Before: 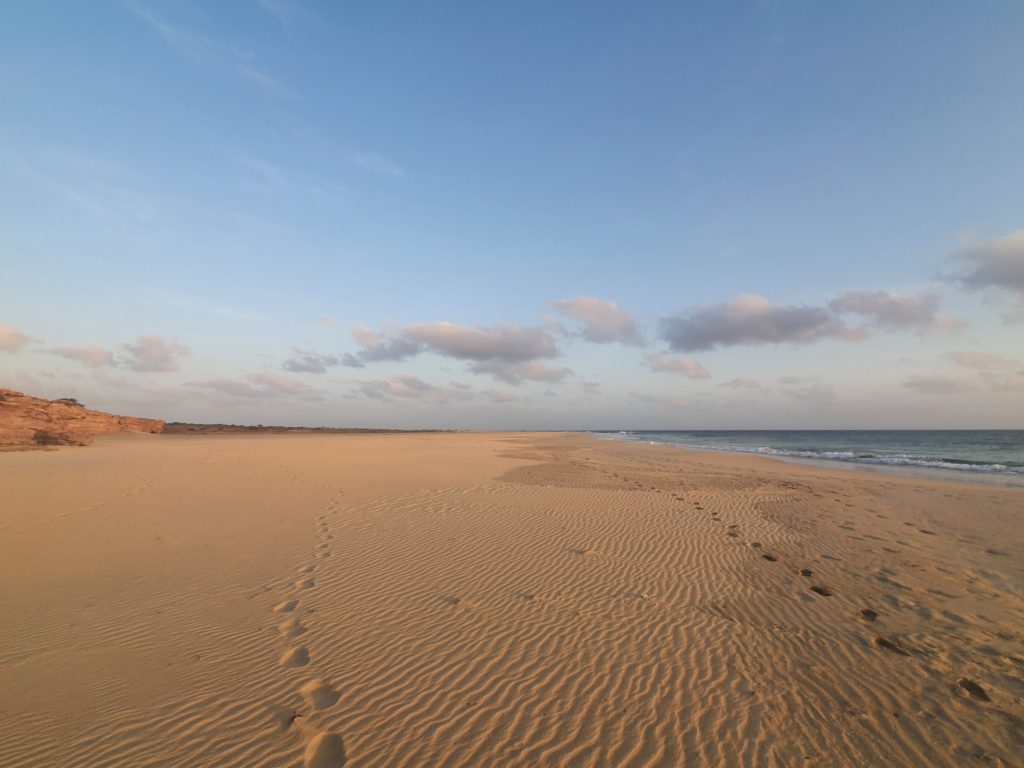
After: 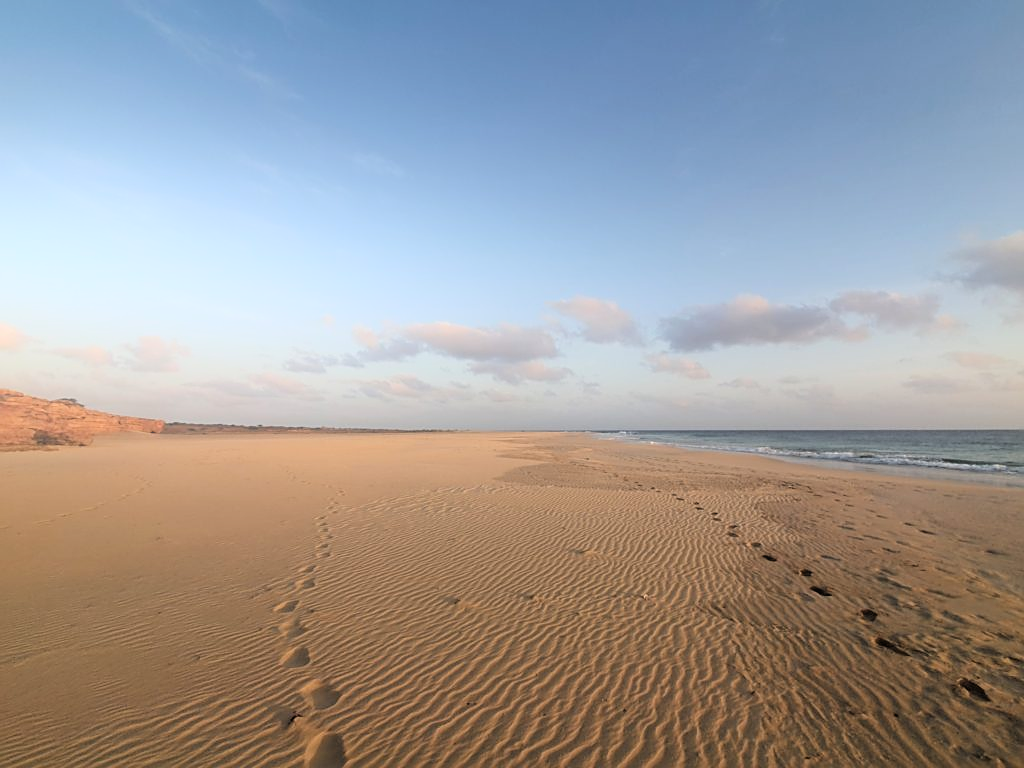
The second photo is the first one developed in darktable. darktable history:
bloom: on, module defaults
filmic rgb: black relative exposure -4.93 EV, white relative exposure 2.84 EV, hardness 3.72
sharpen: on, module defaults
